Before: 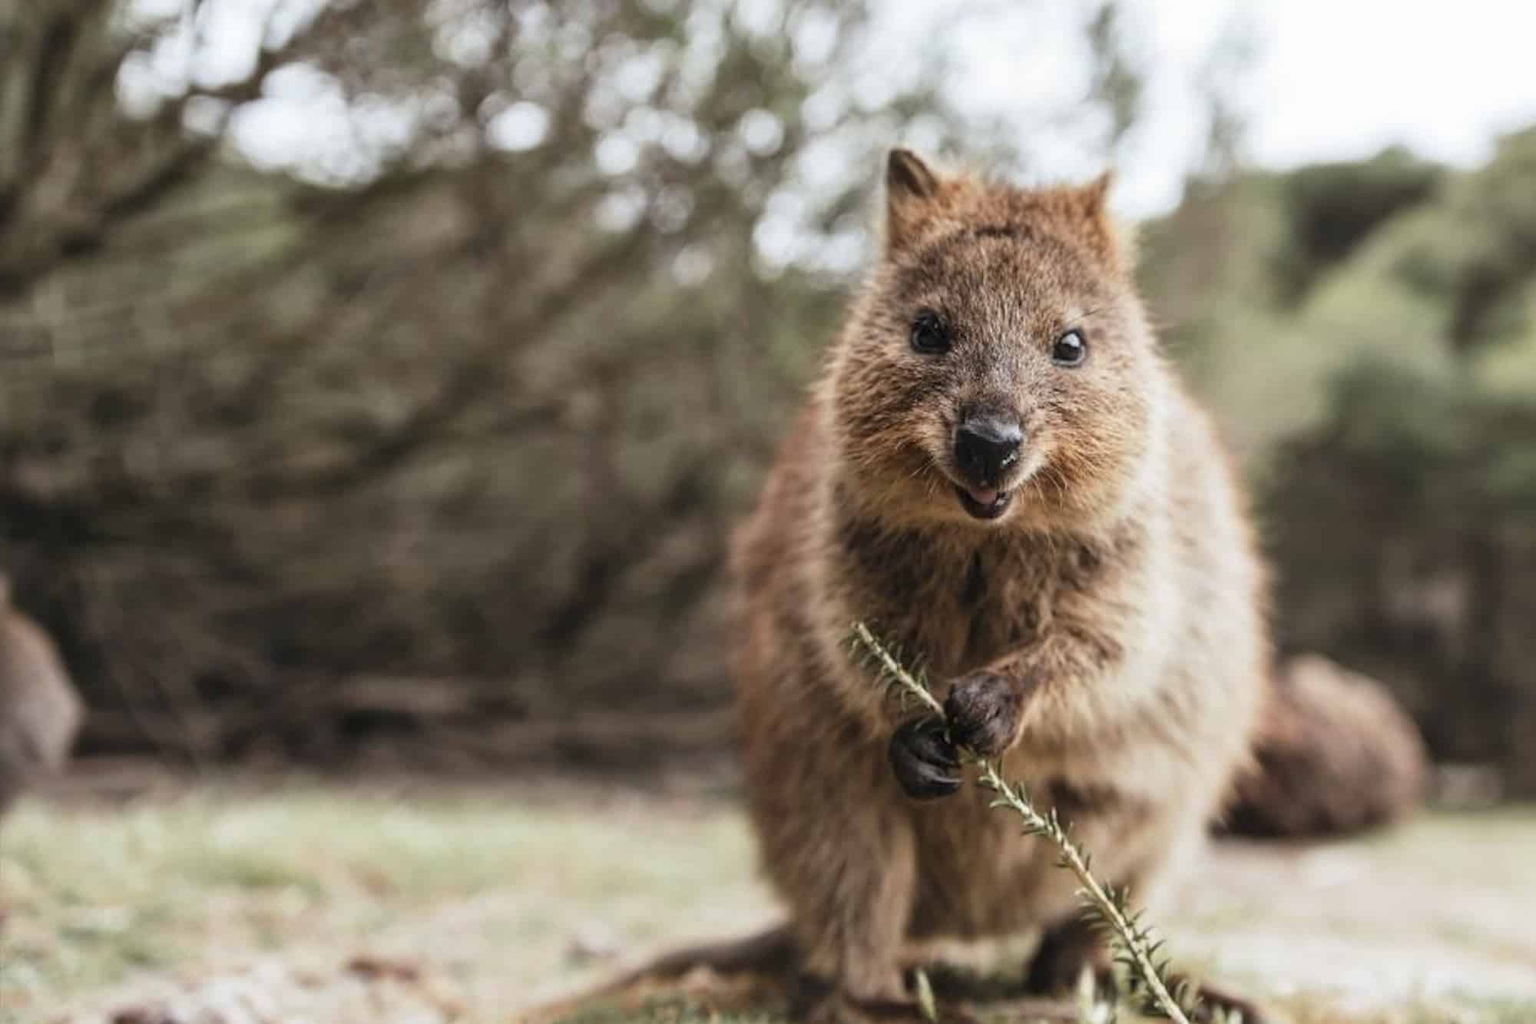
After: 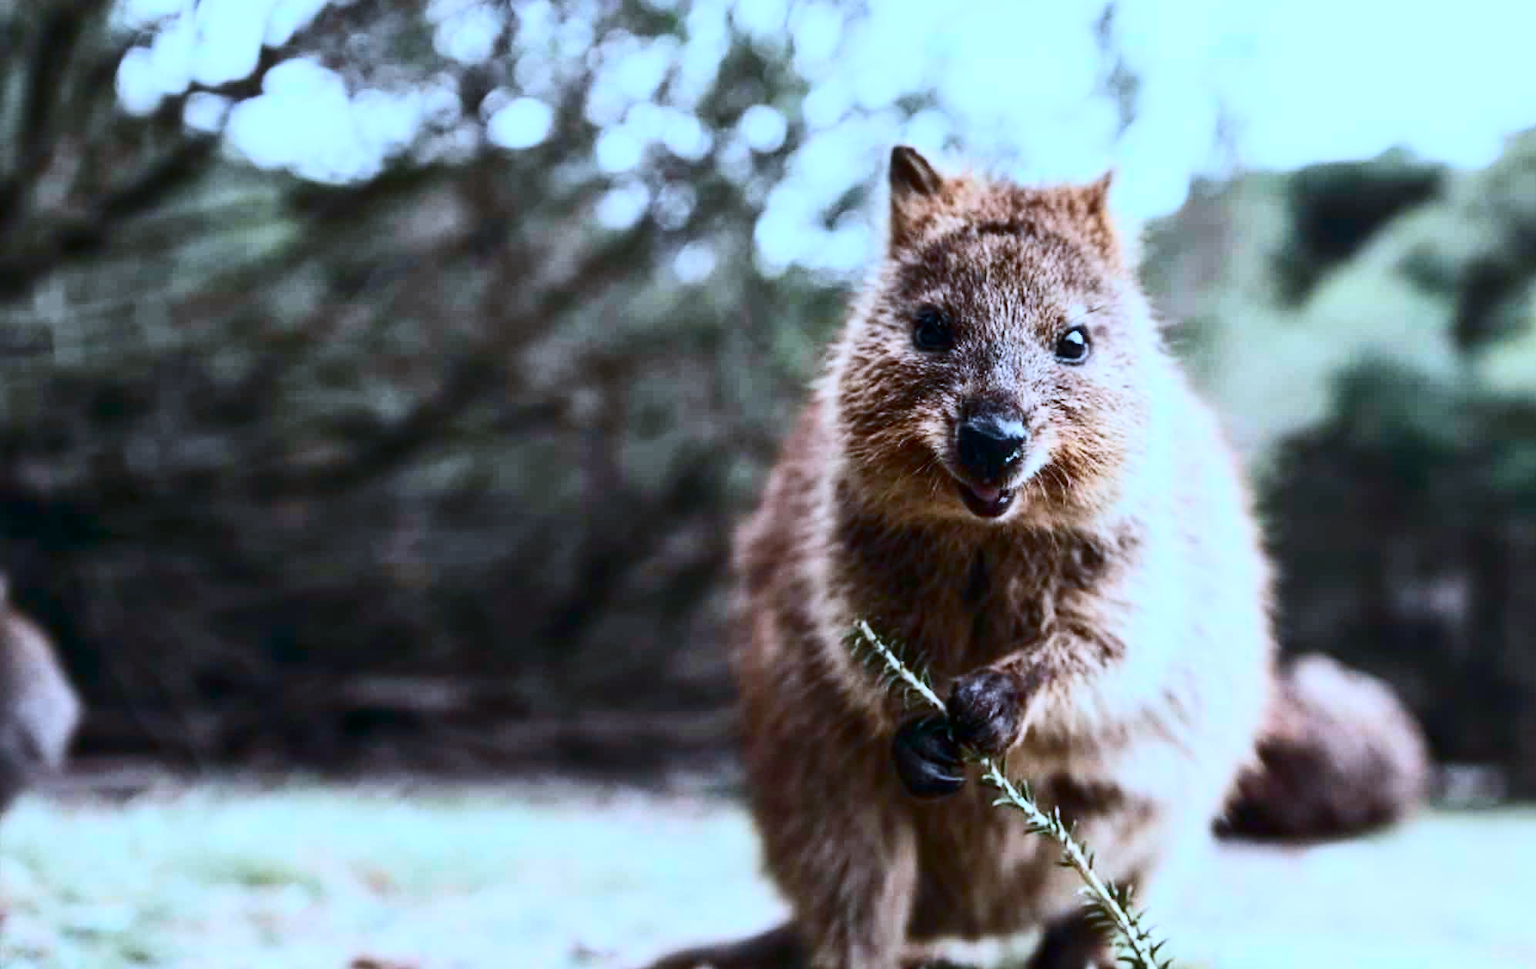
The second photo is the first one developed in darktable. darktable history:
contrast brightness saturation: contrast 0.4, brightness 0.05, saturation 0.25
white balance: red 0.871, blue 1.249
crop: top 0.448%, right 0.264%, bottom 5.045%
